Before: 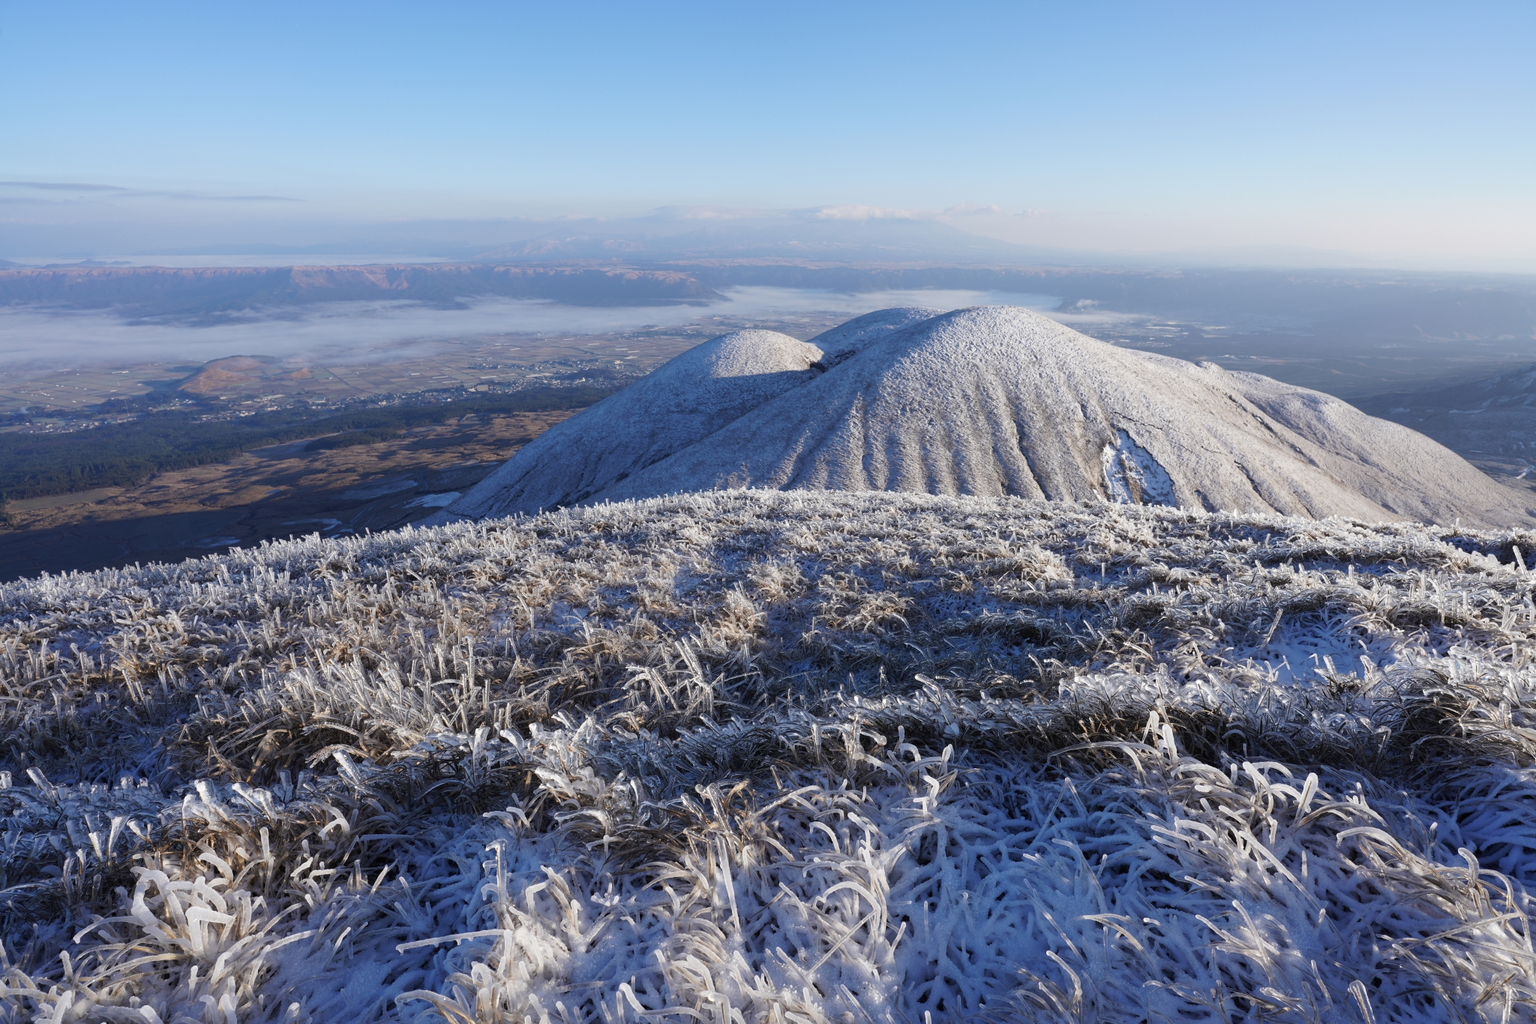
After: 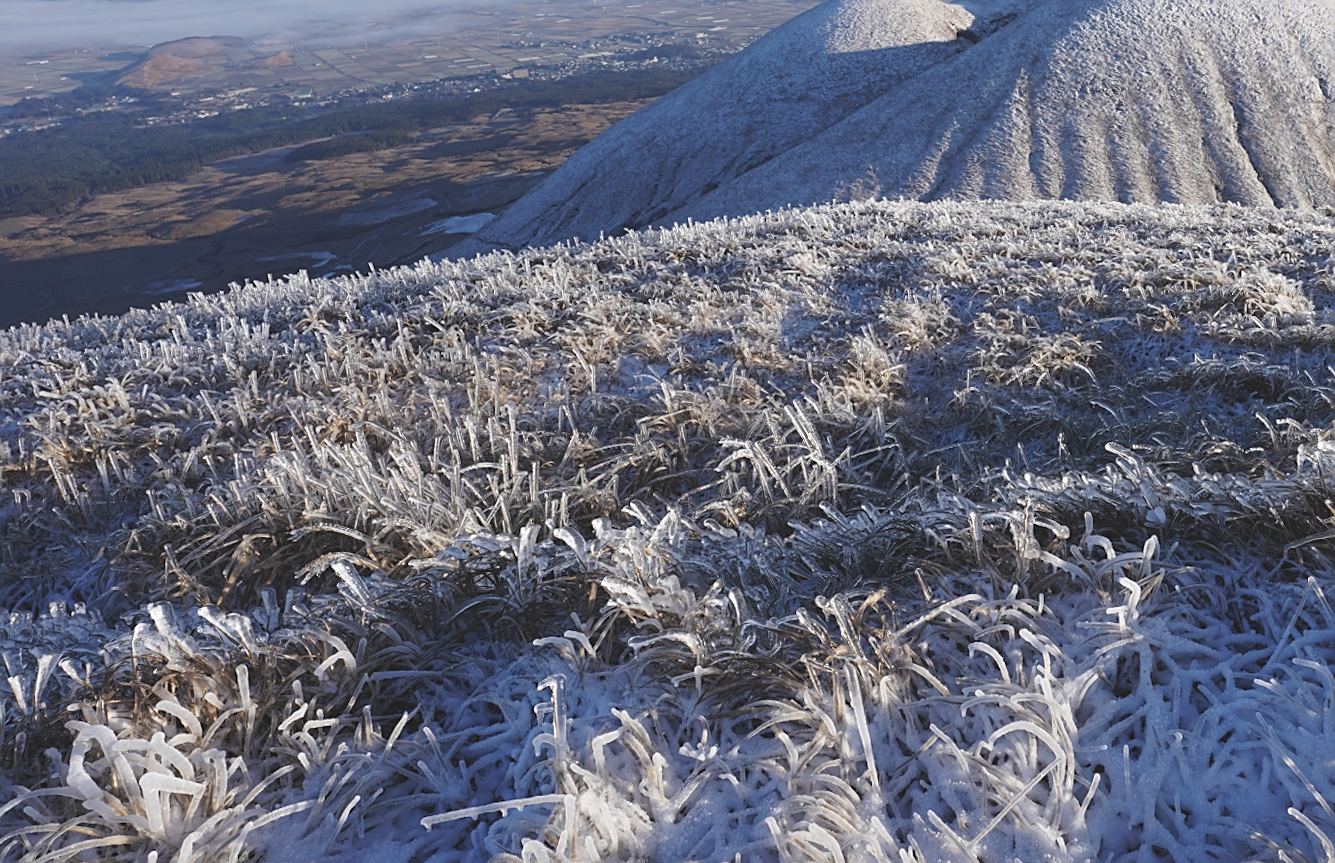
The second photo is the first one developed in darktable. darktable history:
exposure: black level correction -0.015, compensate highlight preservation false
color balance: on, module defaults
crop and rotate: angle -0.82°, left 3.85%, top 31.828%, right 27.992%
sharpen: on, module defaults
contrast brightness saturation: saturation -0.05
rotate and perspective: rotation -2°, crop left 0.022, crop right 0.978, crop top 0.049, crop bottom 0.951
